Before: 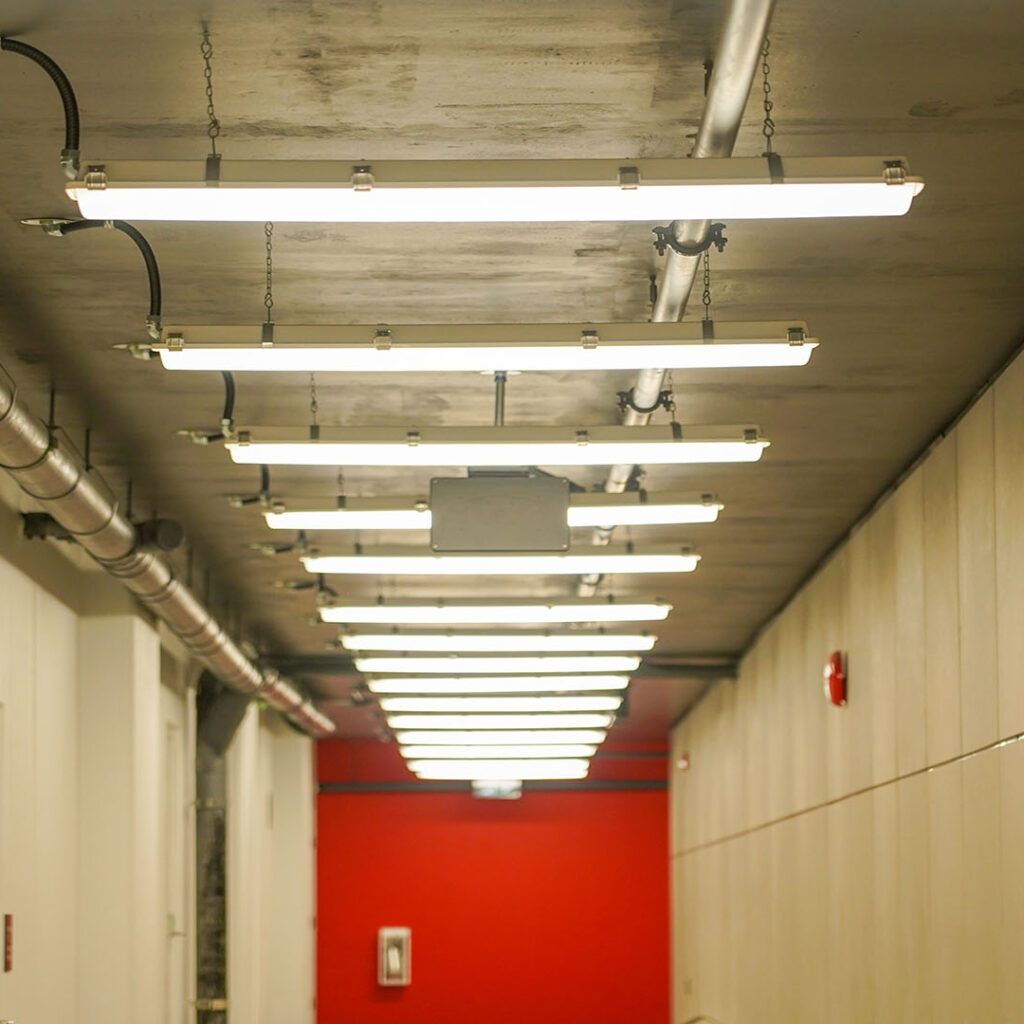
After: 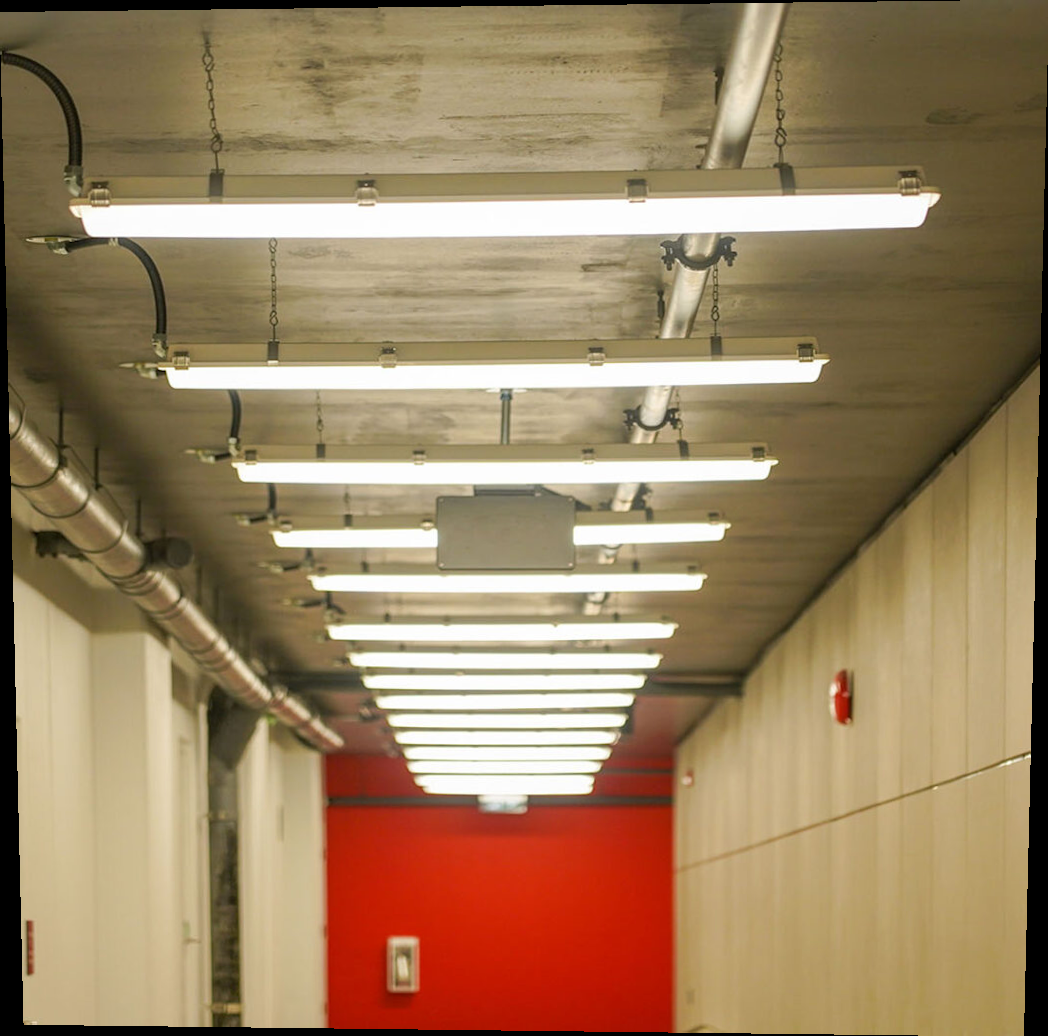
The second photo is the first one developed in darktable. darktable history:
rotate and perspective: lens shift (vertical) 0.048, lens shift (horizontal) -0.024, automatic cropping off
